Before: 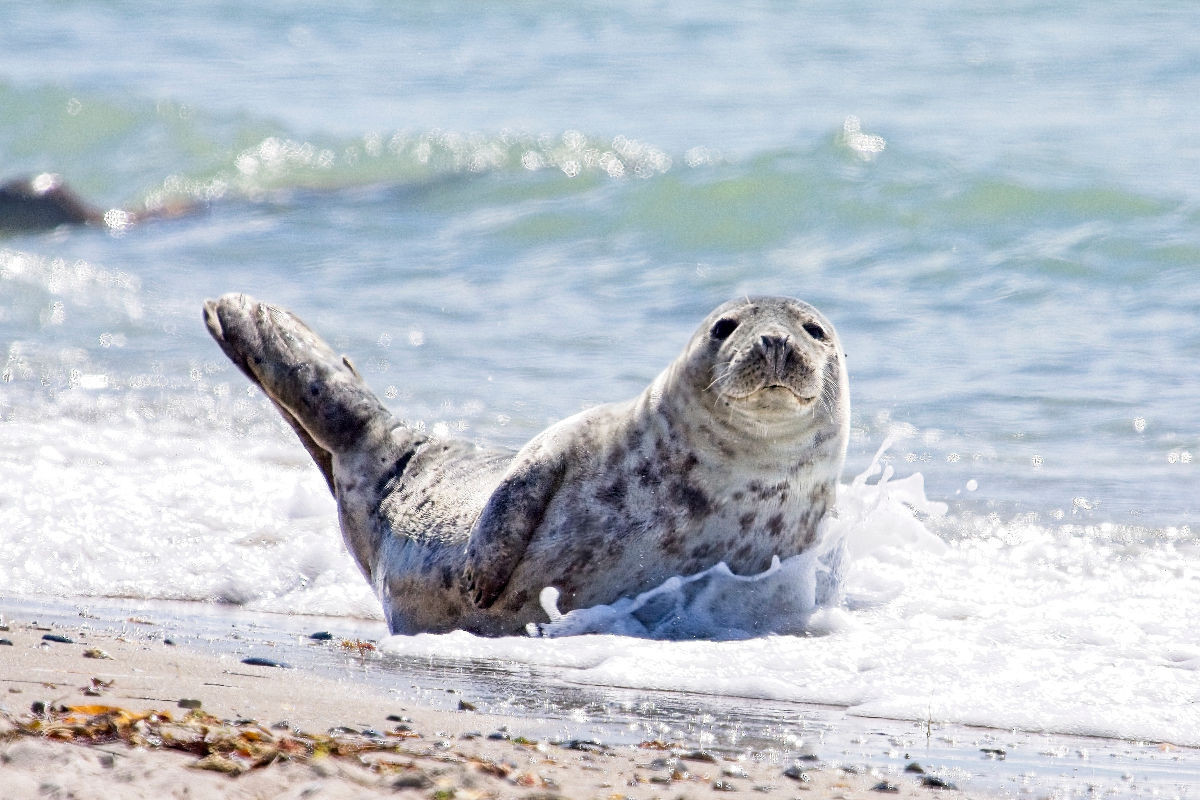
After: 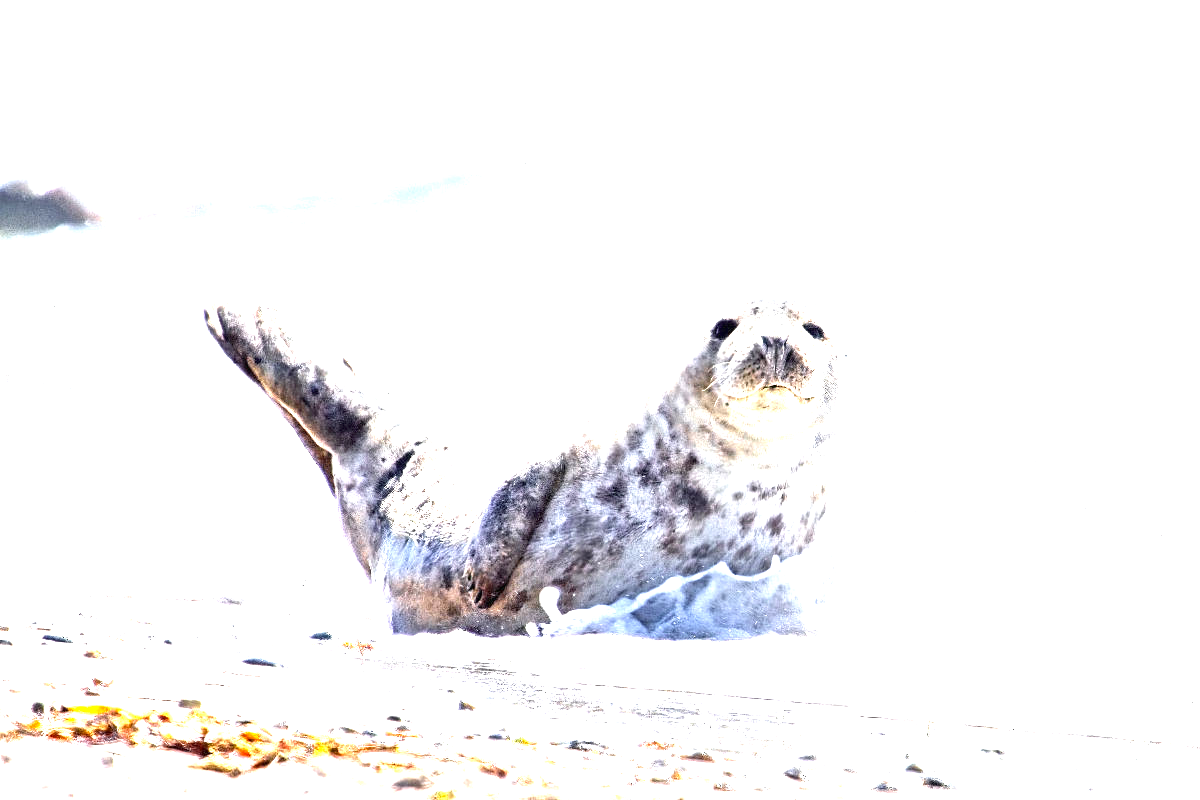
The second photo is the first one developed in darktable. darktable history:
color zones: curves: ch0 [(0, 0.511) (0.143, 0.531) (0.286, 0.56) (0.429, 0.5) (0.571, 0.5) (0.714, 0.5) (0.857, 0.5) (1, 0.5)]; ch1 [(0, 0.525) (0.143, 0.705) (0.286, 0.715) (0.429, 0.35) (0.571, 0.35) (0.714, 0.35) (0.857, 0.4) (1, 0.4)]; ch2 [(0, 0.572) (0.143, 0.512) (0.286, 0.473) (0.429, 0.45) (0.571, 0.5) (0.714, 0.5) (0.857, 0.518) (1, 0.518)]
exposure: black level correction 0, exposure 1.975 EV, compensate exposure bias true, compensate highlight preservation false
